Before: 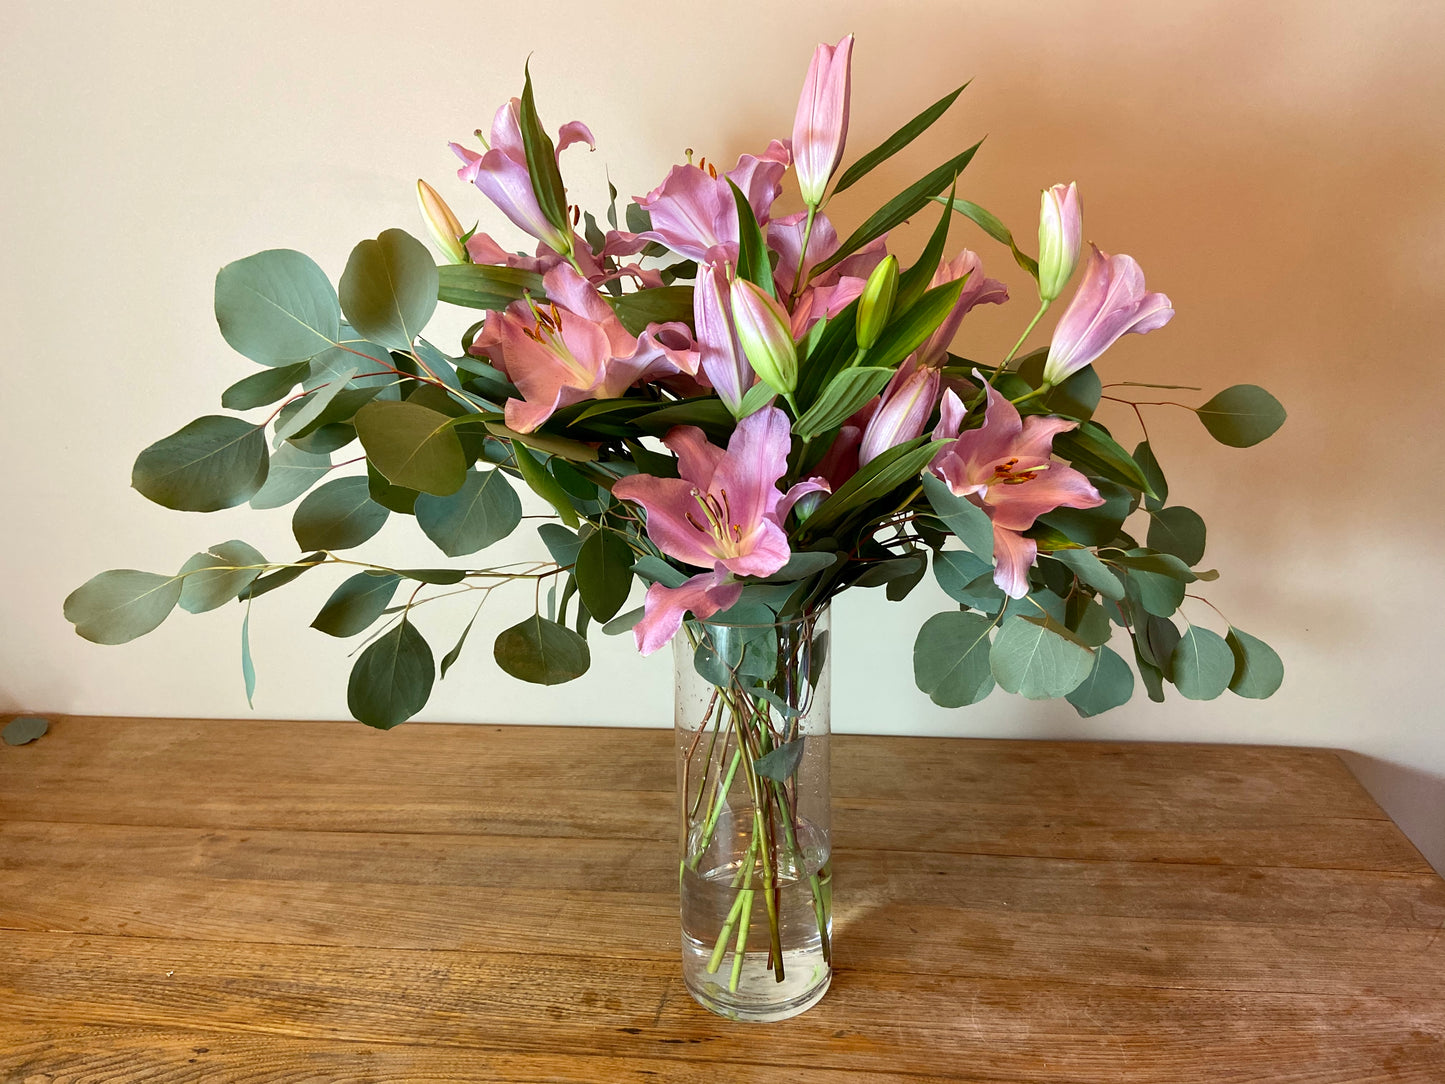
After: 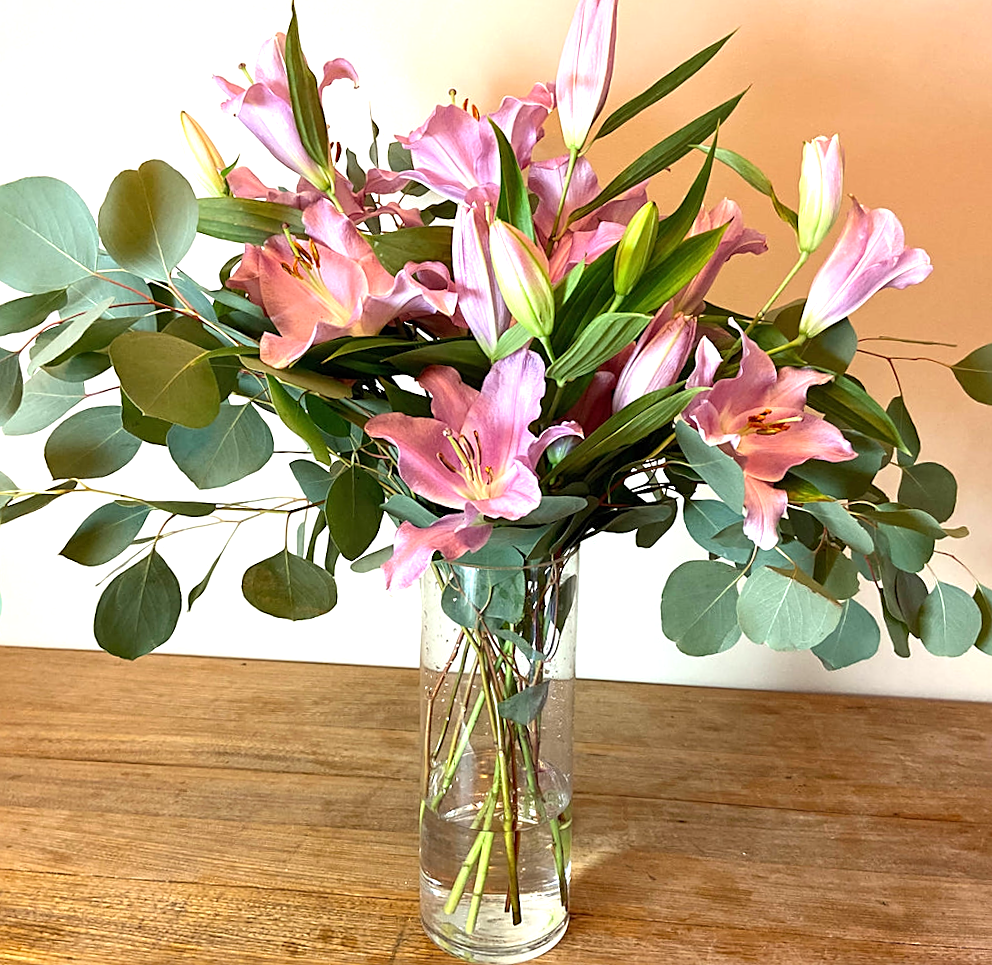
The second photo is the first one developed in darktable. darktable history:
exposure: black level correction 0, exposure 0.7 EV, compensate exposure bias true, compensate highlight preservation false
crop and rotate: angle -3.27°, left 14.277%, top 0.028%, right 10.766%, bottom 0.028%
sharpen: on, module defaults
rotate and perspective: rotation -1.42°, crop left 0.016, crop right 0.984, crop top 0.035, crop bottom 0.965
